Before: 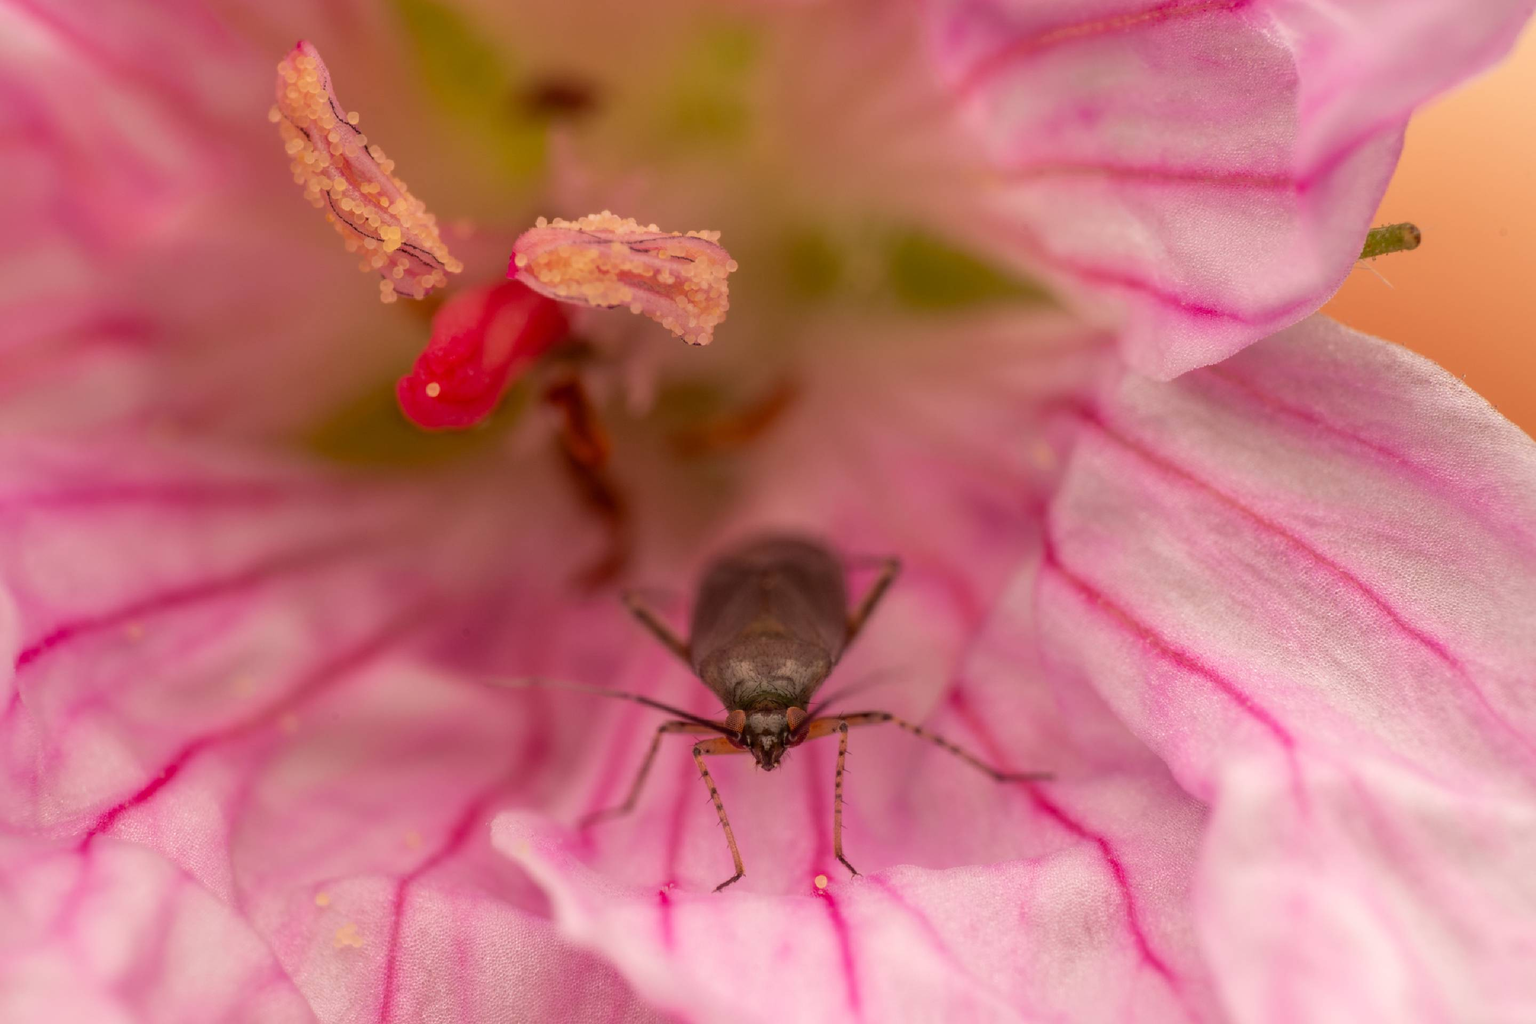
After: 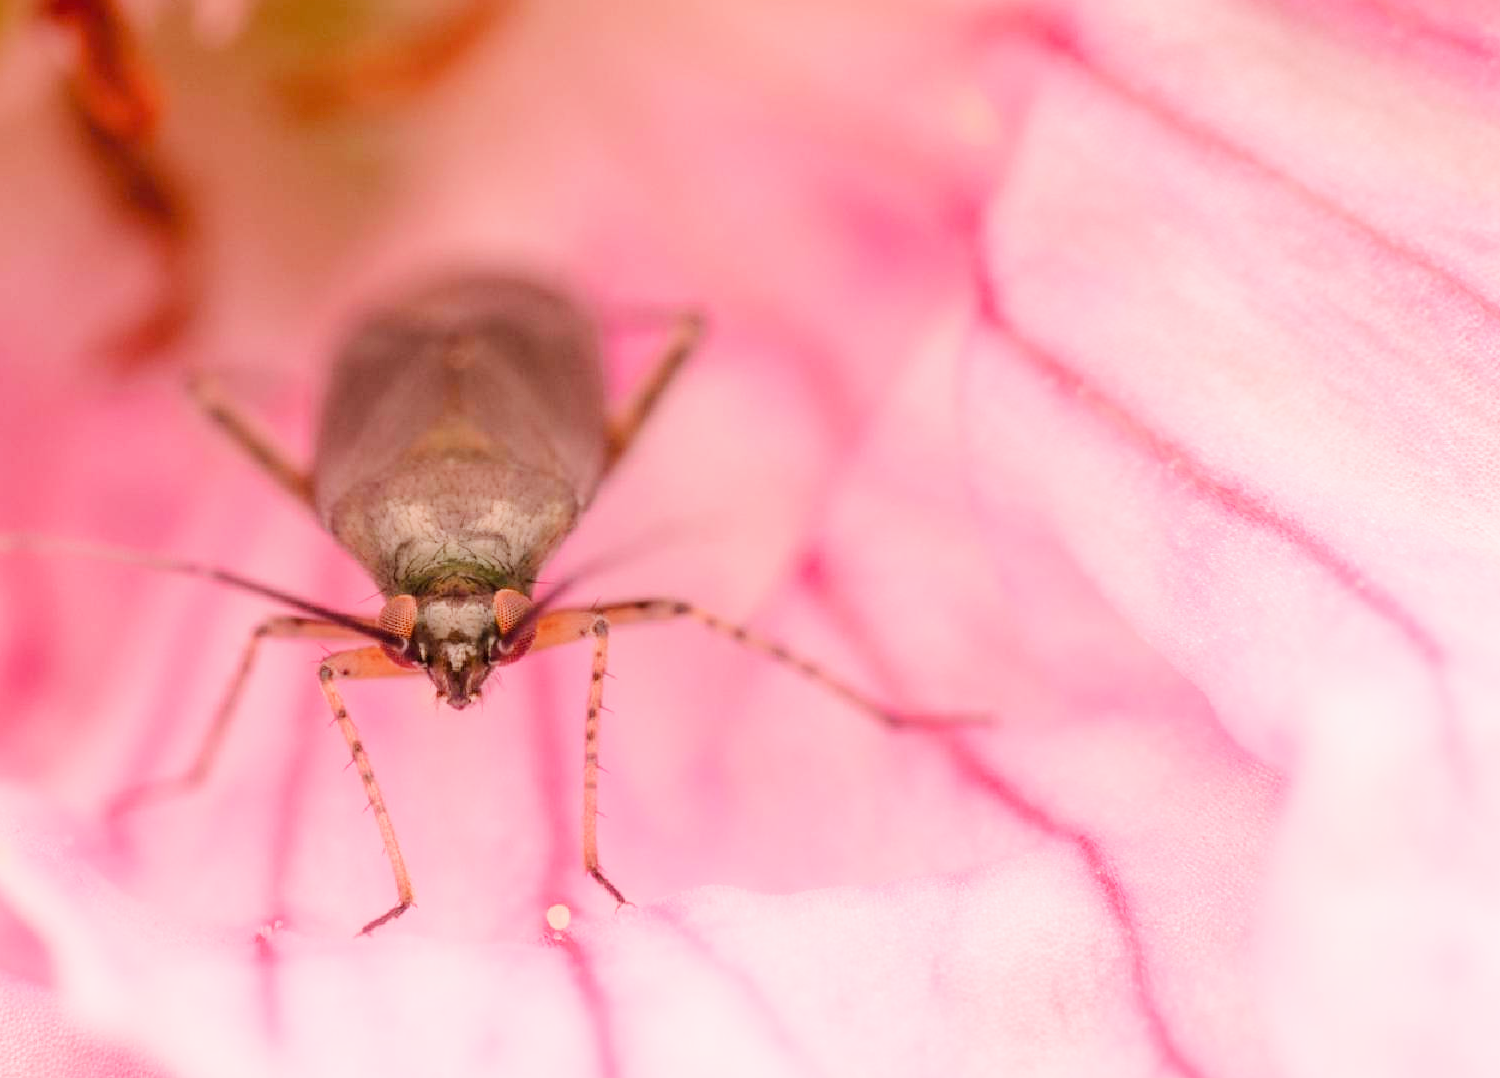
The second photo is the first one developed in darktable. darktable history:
crop: left 34.078%, top 38.362%, right 13.828%, bottom 5.473%
exposure: black level correction 0, exposure 1.965 EV, compensate highlight preservation false
filmic rgb: black relative exposure -7.65 EV, white relative exposure 4.56 EV, hardness 3.61
local contrast: mode bilateral grid, contrast 100, coarseness 100, detail 91%, midtone range 0.2
